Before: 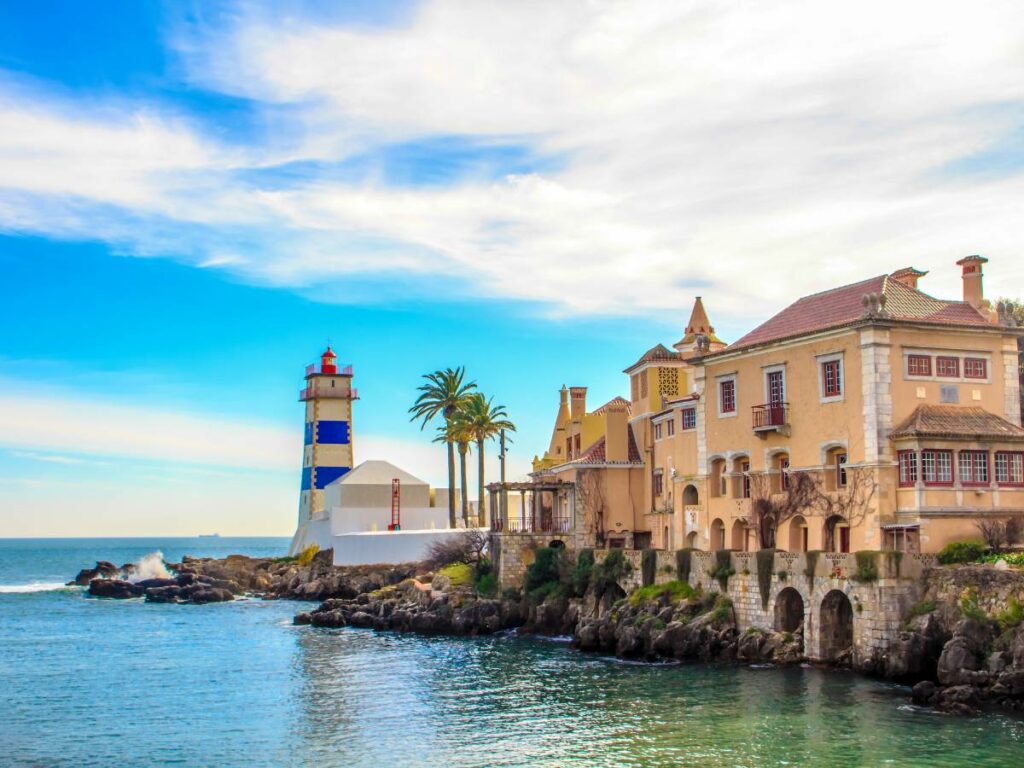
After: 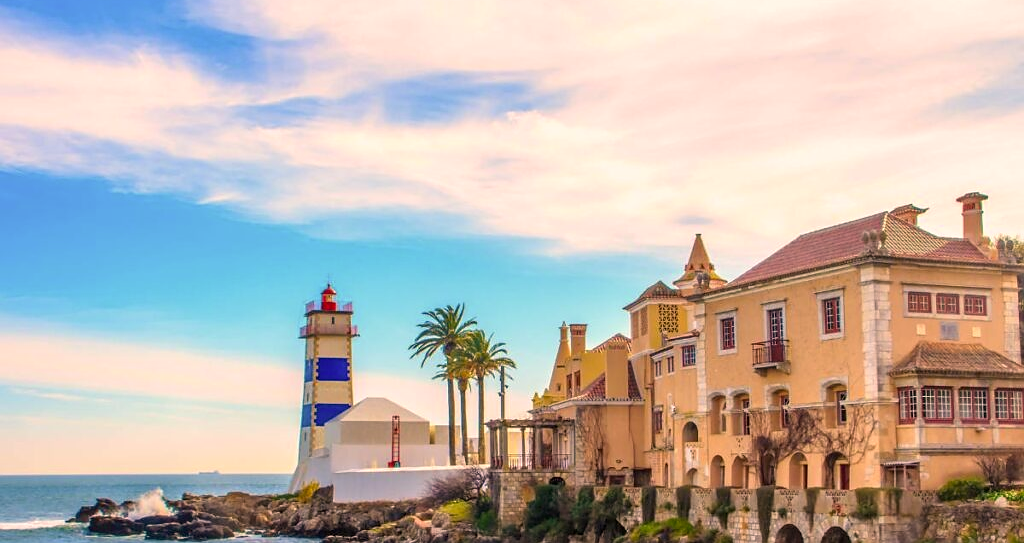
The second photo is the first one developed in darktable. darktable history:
sharpen: radius 0.969, amount 0.604
crop and rotate: top 8.293%, bottom 20.996%
color correction: highlights a* 11.96, highlights b* 11.58
